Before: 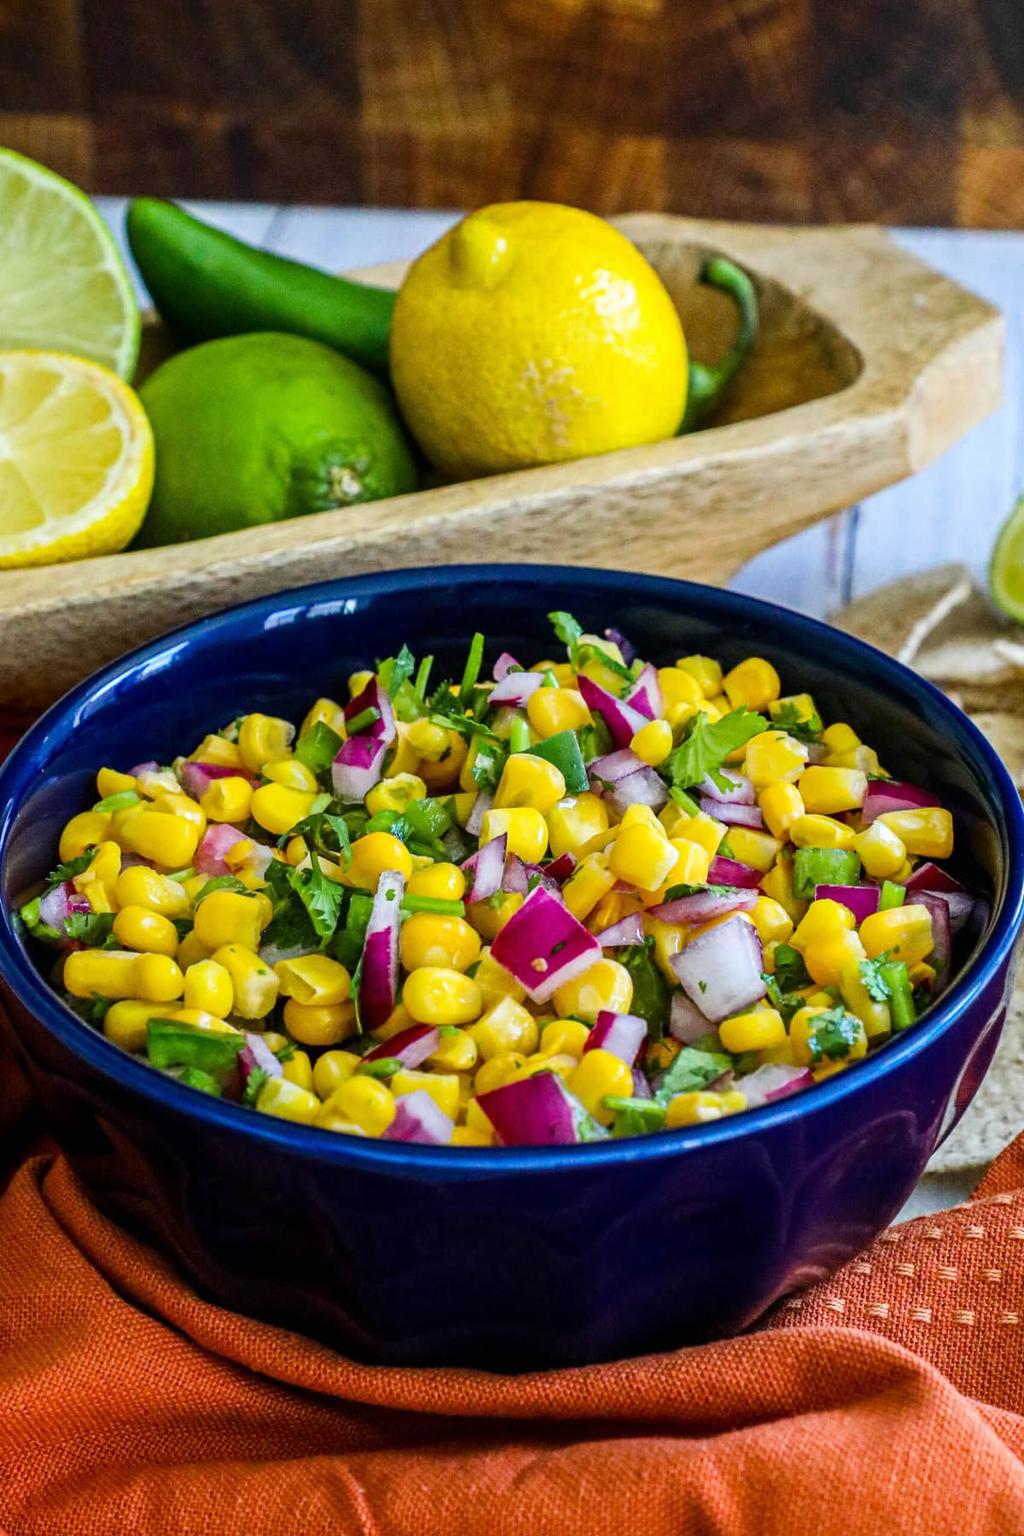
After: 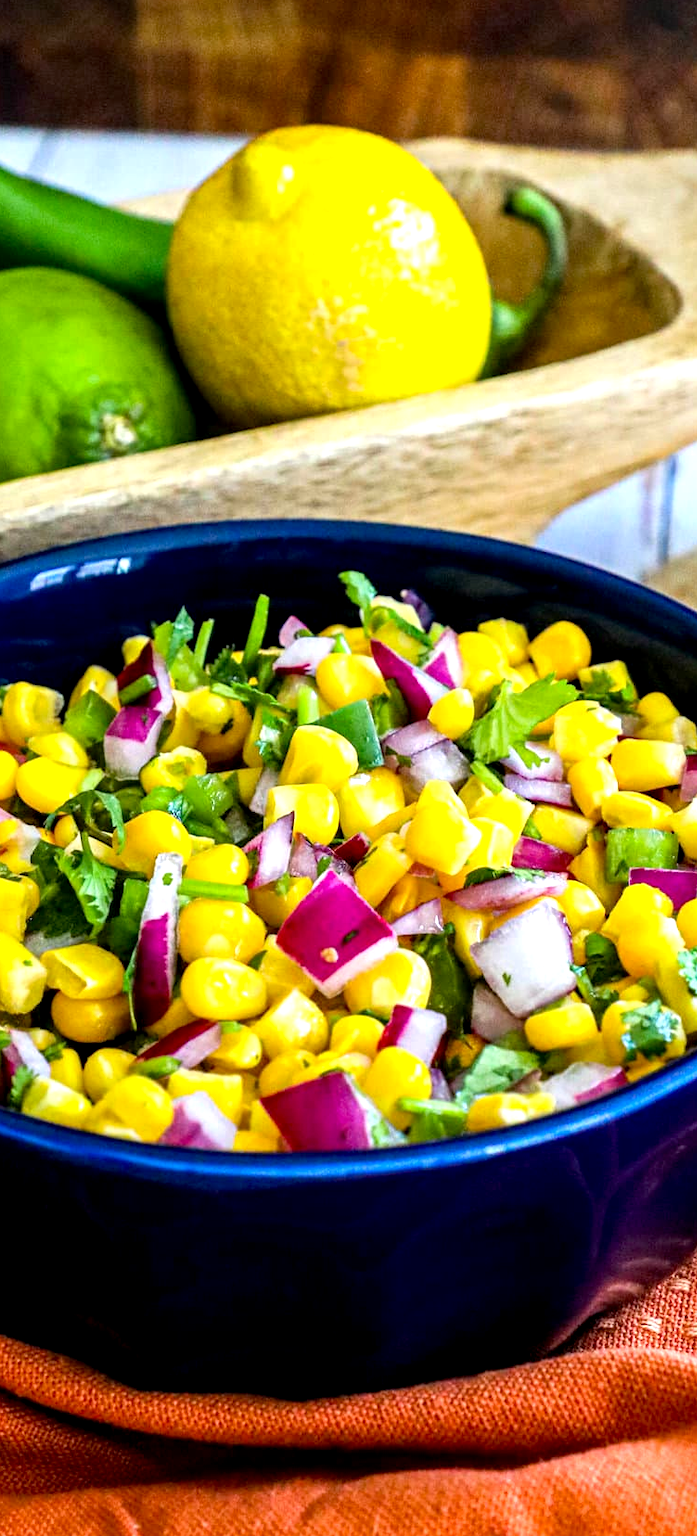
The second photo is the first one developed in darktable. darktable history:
crop and rotate: left 23.124%, top 5.622%, right 14.173%, bottom 2.357%
exposure: black level correction 0.005, exposure 0.282 EV, compensate highlight preservation false
tone equalizer: -8 EV -0.379 EV, -7 EV -0.398 EV, -6 EV -0.312 EV, -5 EV -0.234 EV, -3 EV 0.236 EV, -2 EV 0.325 EV, -1 EV 0.388 EV, +0 EV 0.414 EV, luminance estimator HSV value / RGB max
